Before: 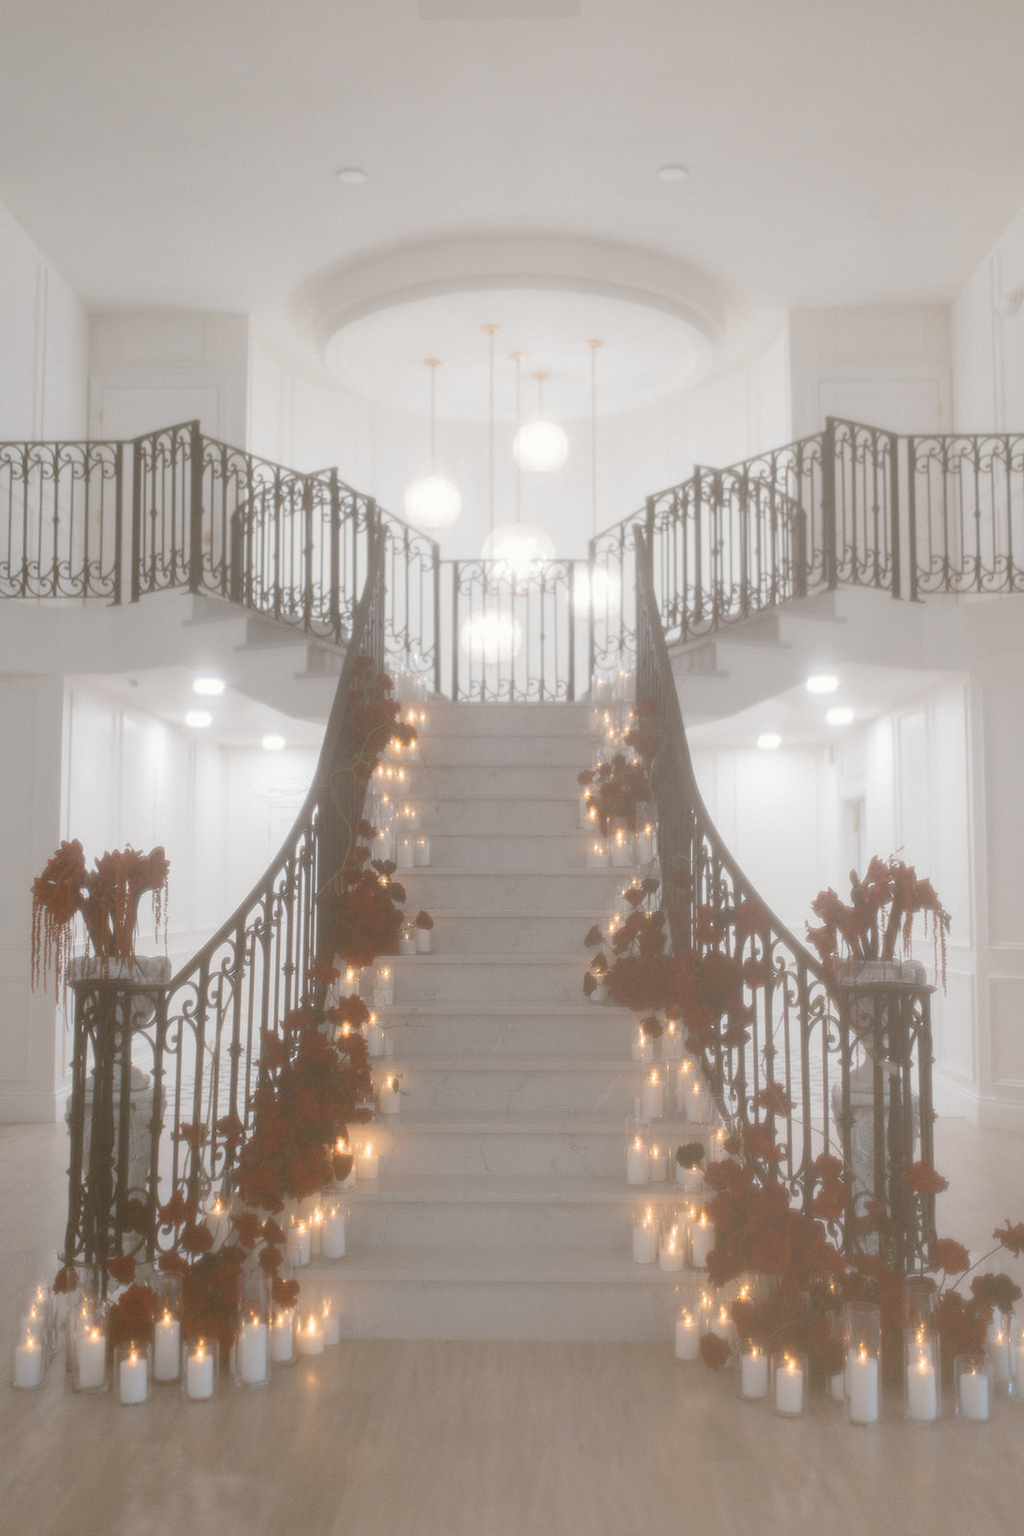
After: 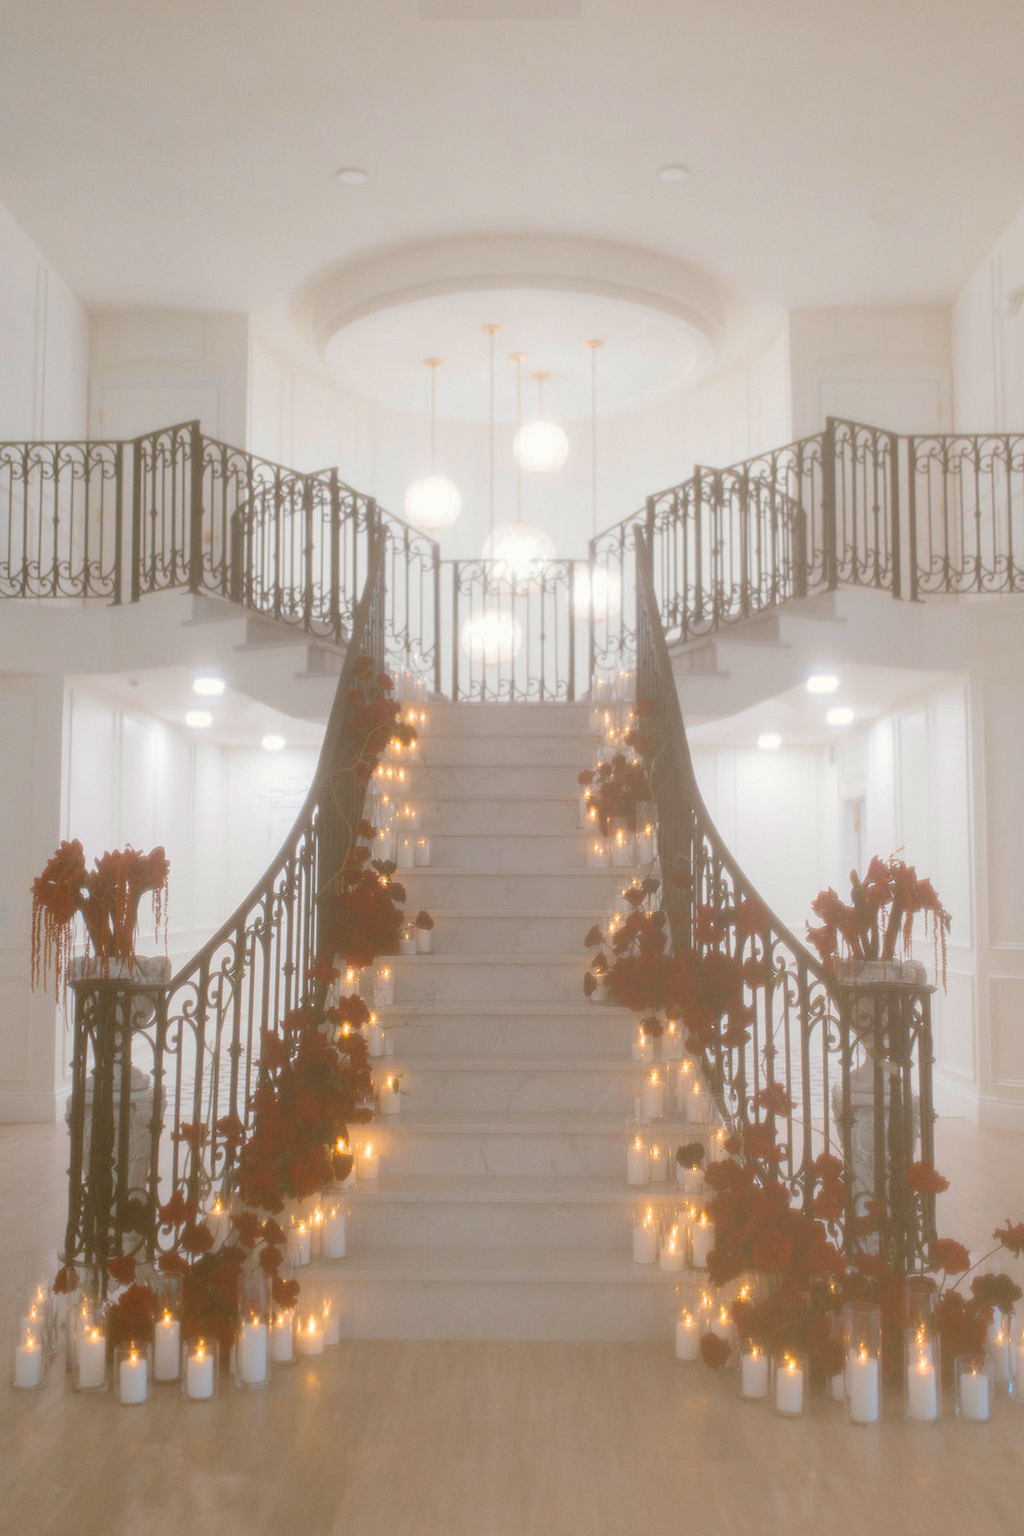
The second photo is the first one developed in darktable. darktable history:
color balance rgb: perceptual saturation grading › global saturation 25%, global vibrance 20%
velvia: on, module defaults
